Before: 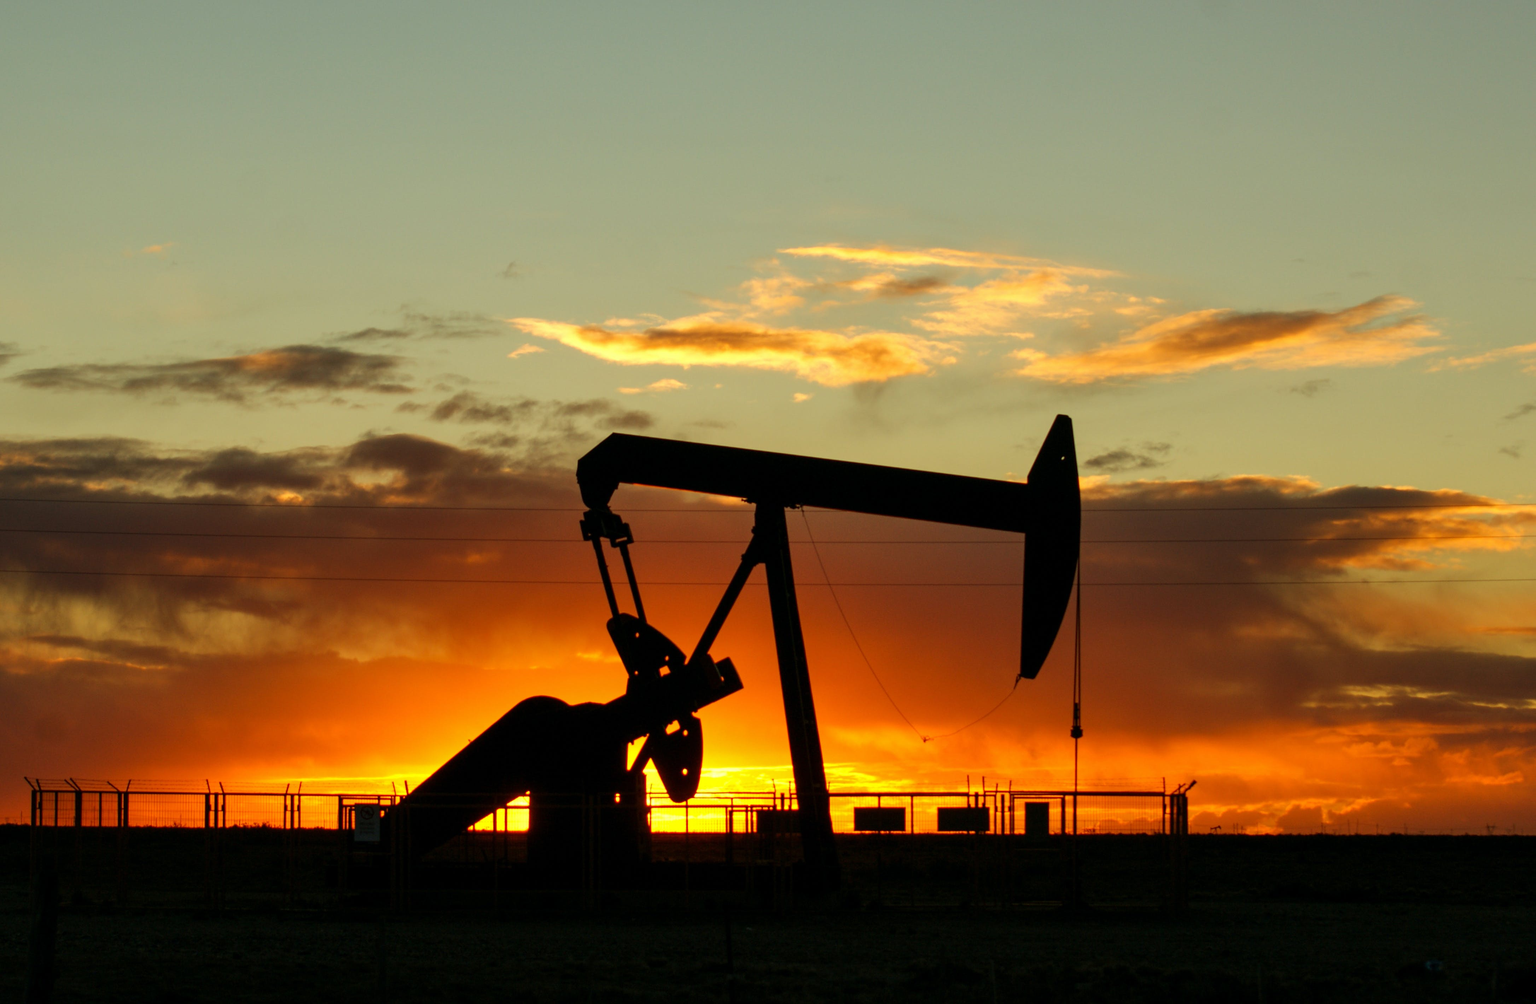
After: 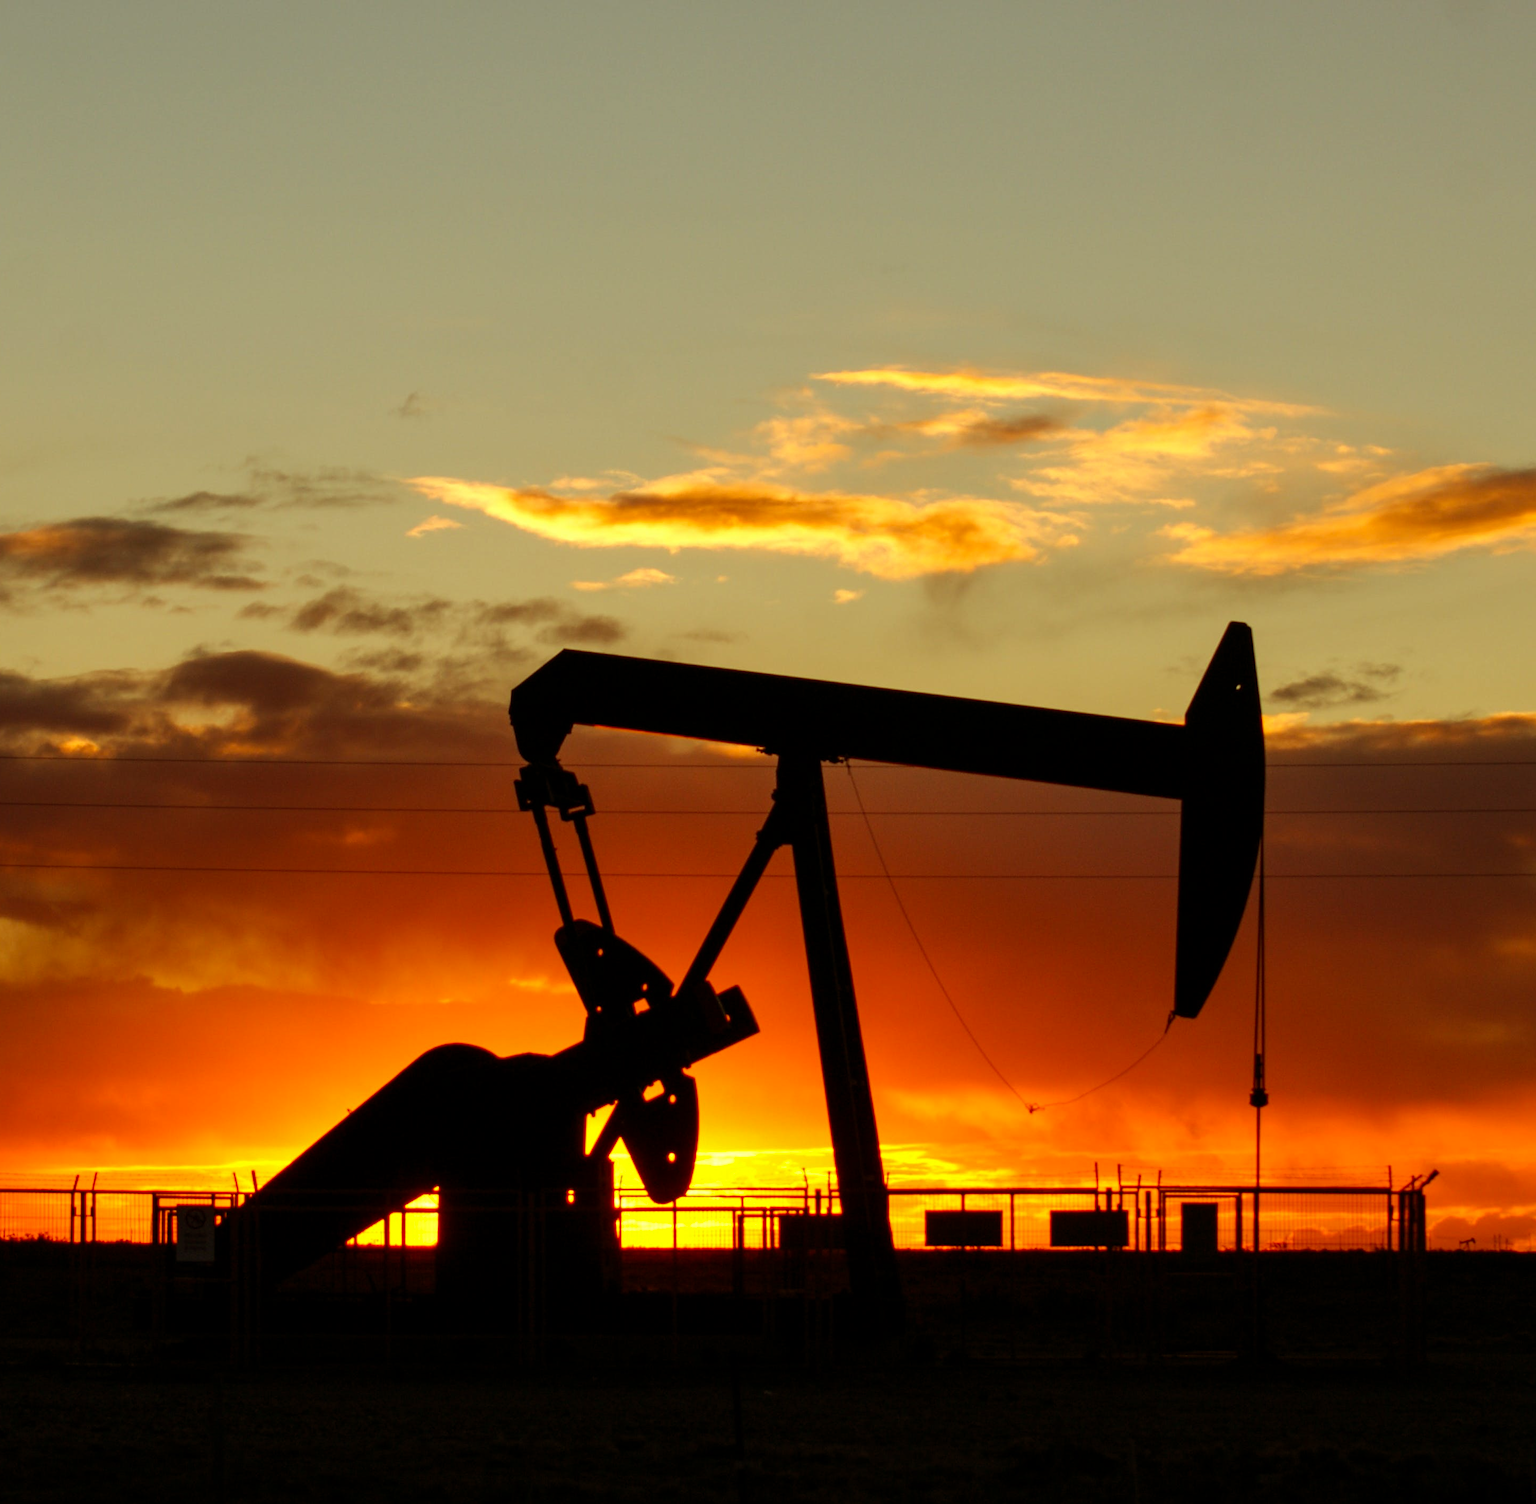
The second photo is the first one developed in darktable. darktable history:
rgb levels: mode RGB, independent channels, levels [[0, 0.5, 1], [0, 0.521, 1], [0, 0.536, 1]]
crop and rotate: left 15.446%, right 17.836%
